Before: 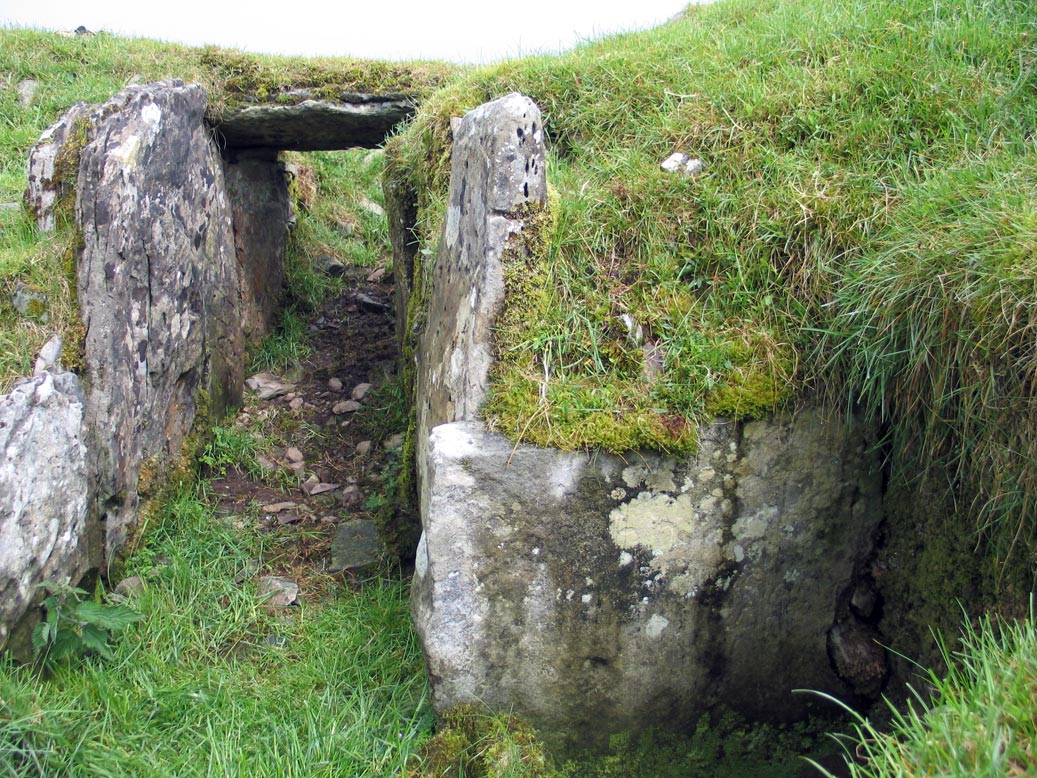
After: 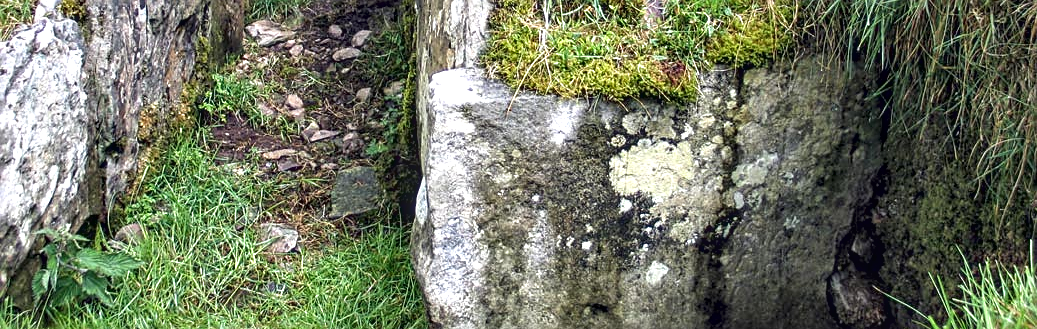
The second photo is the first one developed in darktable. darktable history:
crop: top 45.412%, bottom 12.172%
sharpen: on, module defaults
contrast equalizer: y [[0.6 ×6], [0.55 ×6], [0 ×6], [0 ×6], [0 ×6]]
exposure: exposure 0.299 EV, compensate highlight preservation false
contrast brightness saturation: contrast -0.101, saturation -0.094
local contrast: highlights 31%, detail 135%
